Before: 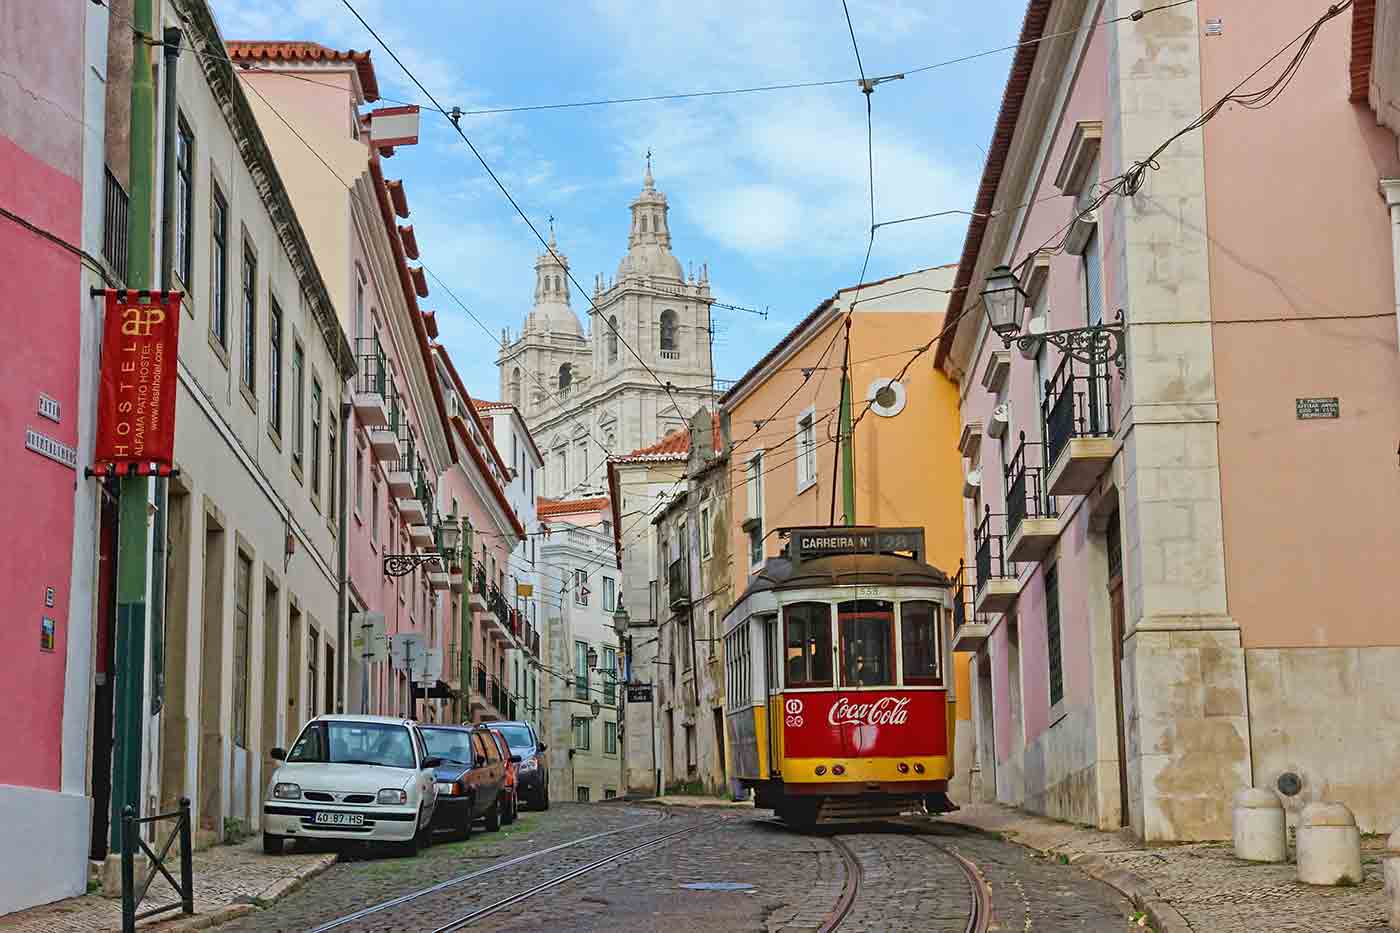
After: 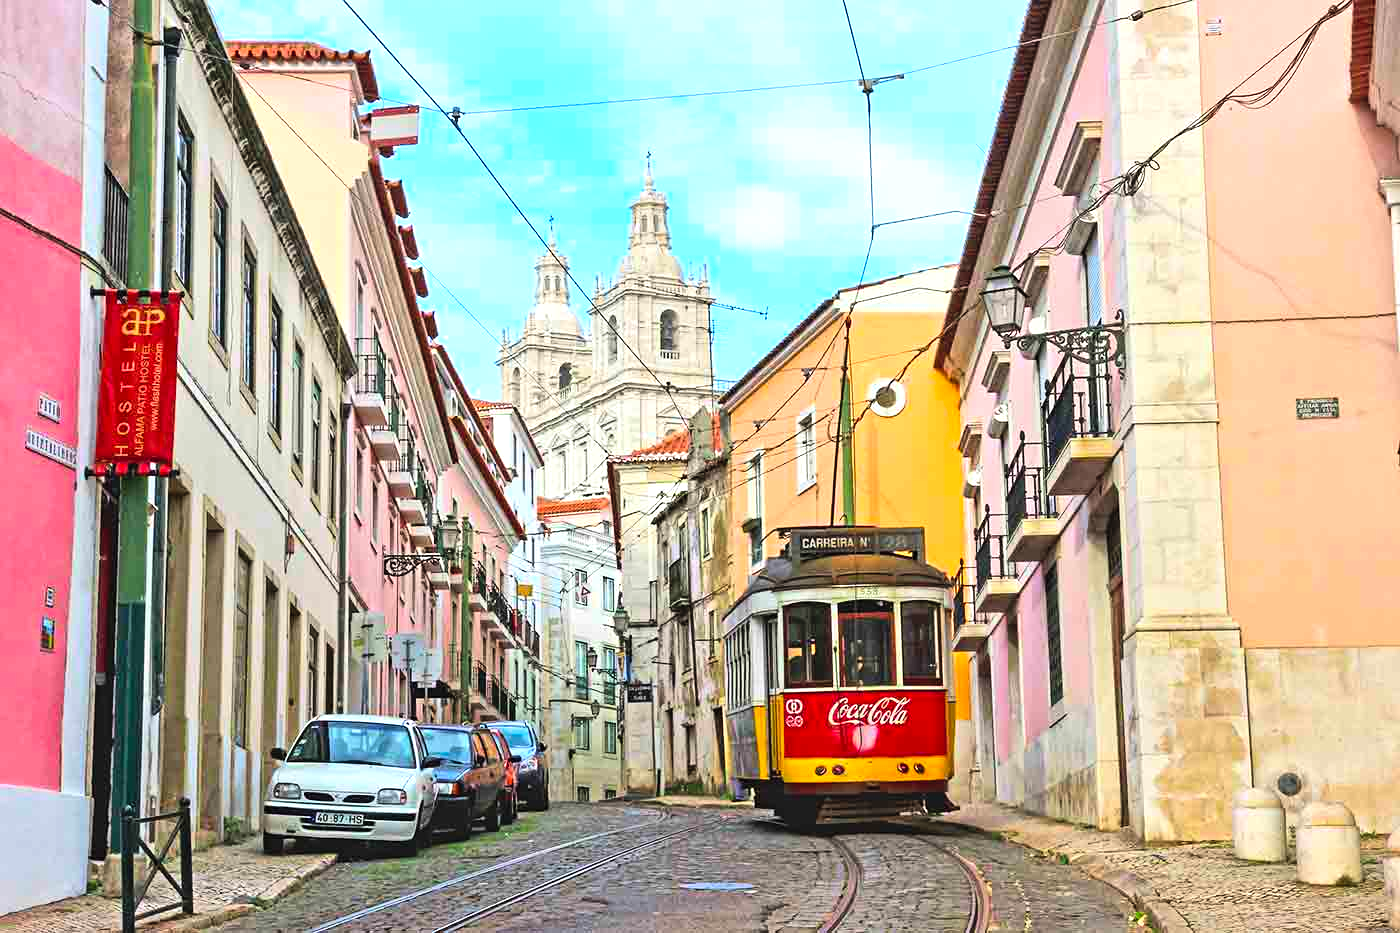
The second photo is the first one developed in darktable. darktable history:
color calibration: illuminant same as pipeline (D50), adaptation XYZ, x 0.346, y 0.359, temperature 5010.16 K
contrast brightness saturation: contrast 0.069, brightness 0.173, saturation 0.414
exposure: exposure 0.175 EV, compensate highlight preservation false
tone equalizer: -8 EV -0.765 EV, -7 EV -0.737 EV, -6 EV -0.574 EV, -5 EV -0.364 EV, -3 EV 0.365 EV, -2 EV 0.6 EV, -1 EV 0.686 EV, +0 EV 0.773 EV, edges refinement/feathering 500, mask exposure compensation -1.57 EV, preserve details no
